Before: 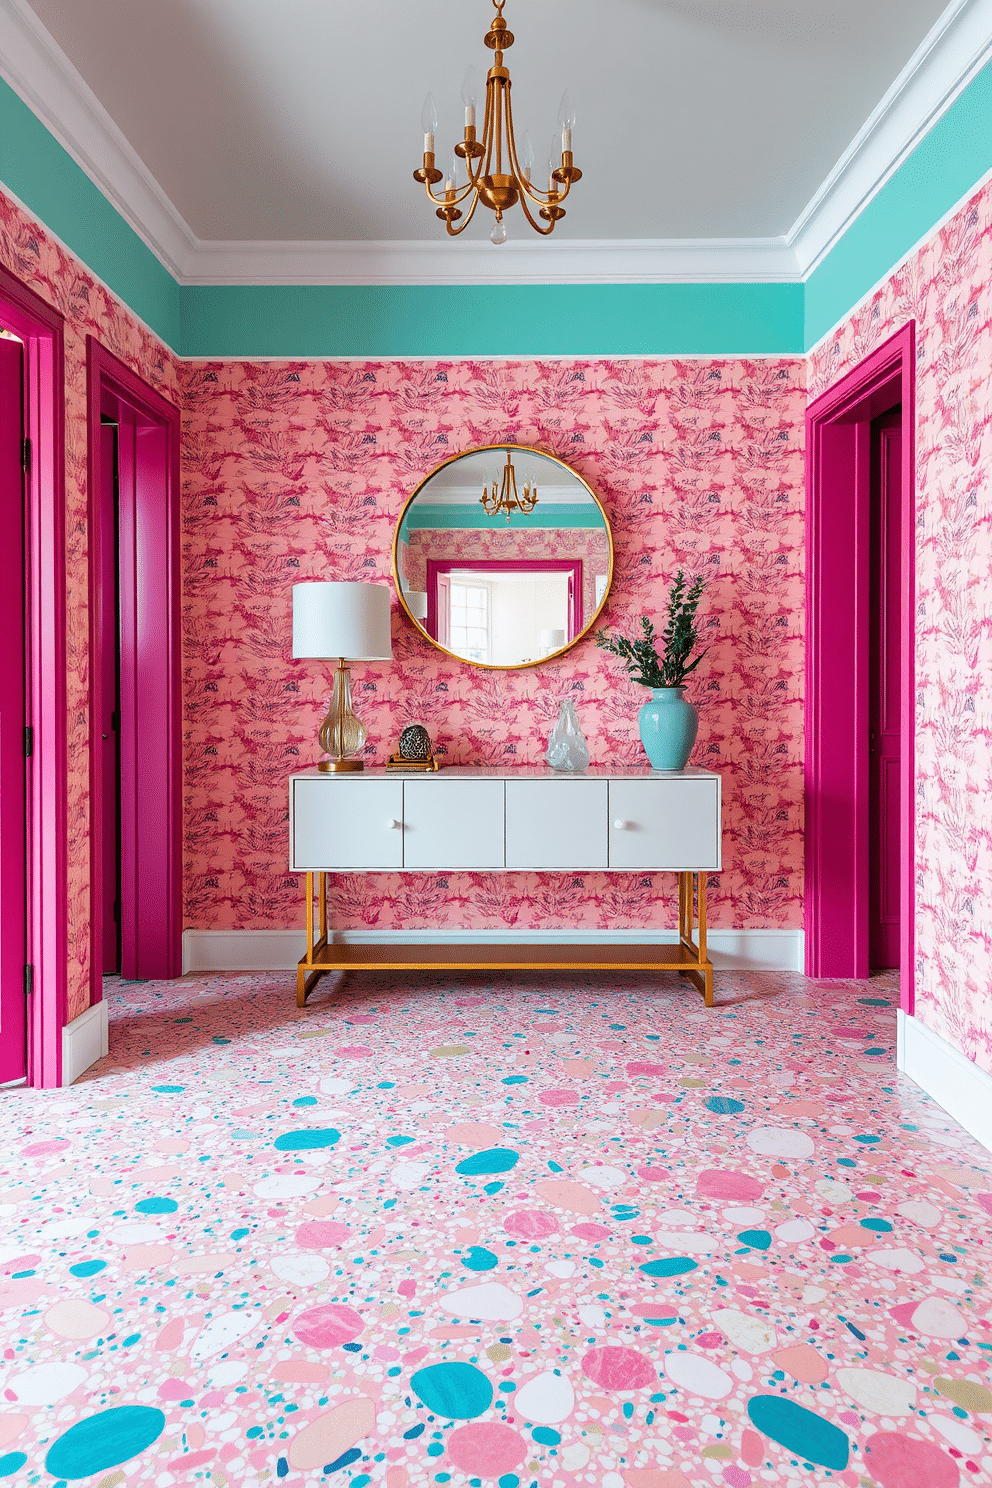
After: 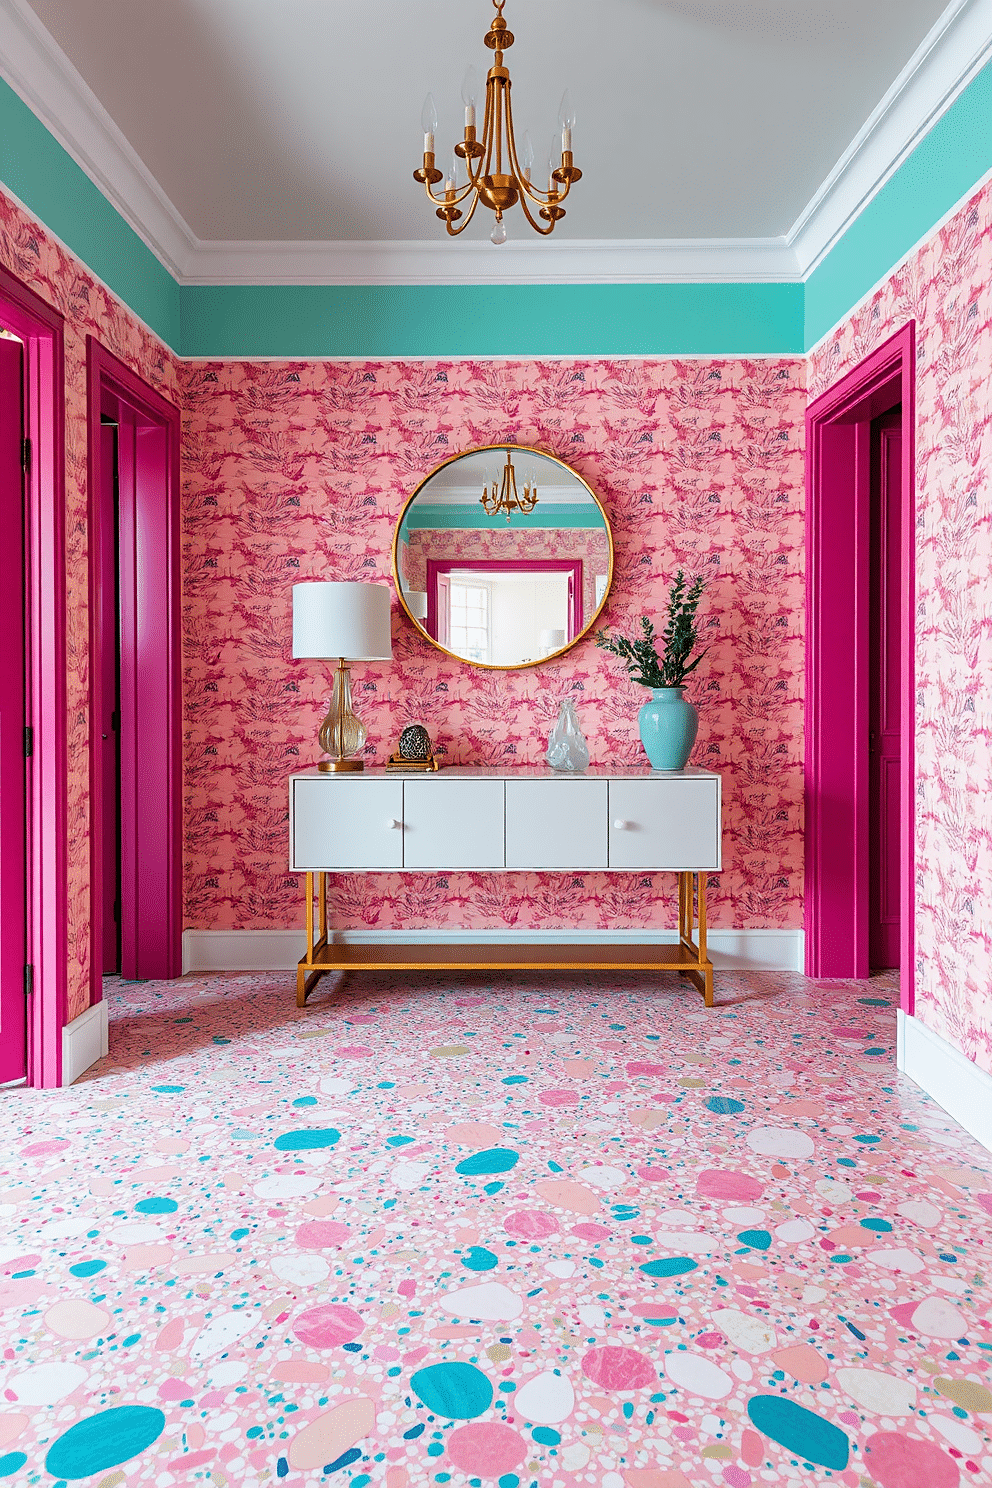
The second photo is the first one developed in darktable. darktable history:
exposure: exposure -0.041 EV, compensate highlight preservation false
sharpen: amount 0.2
